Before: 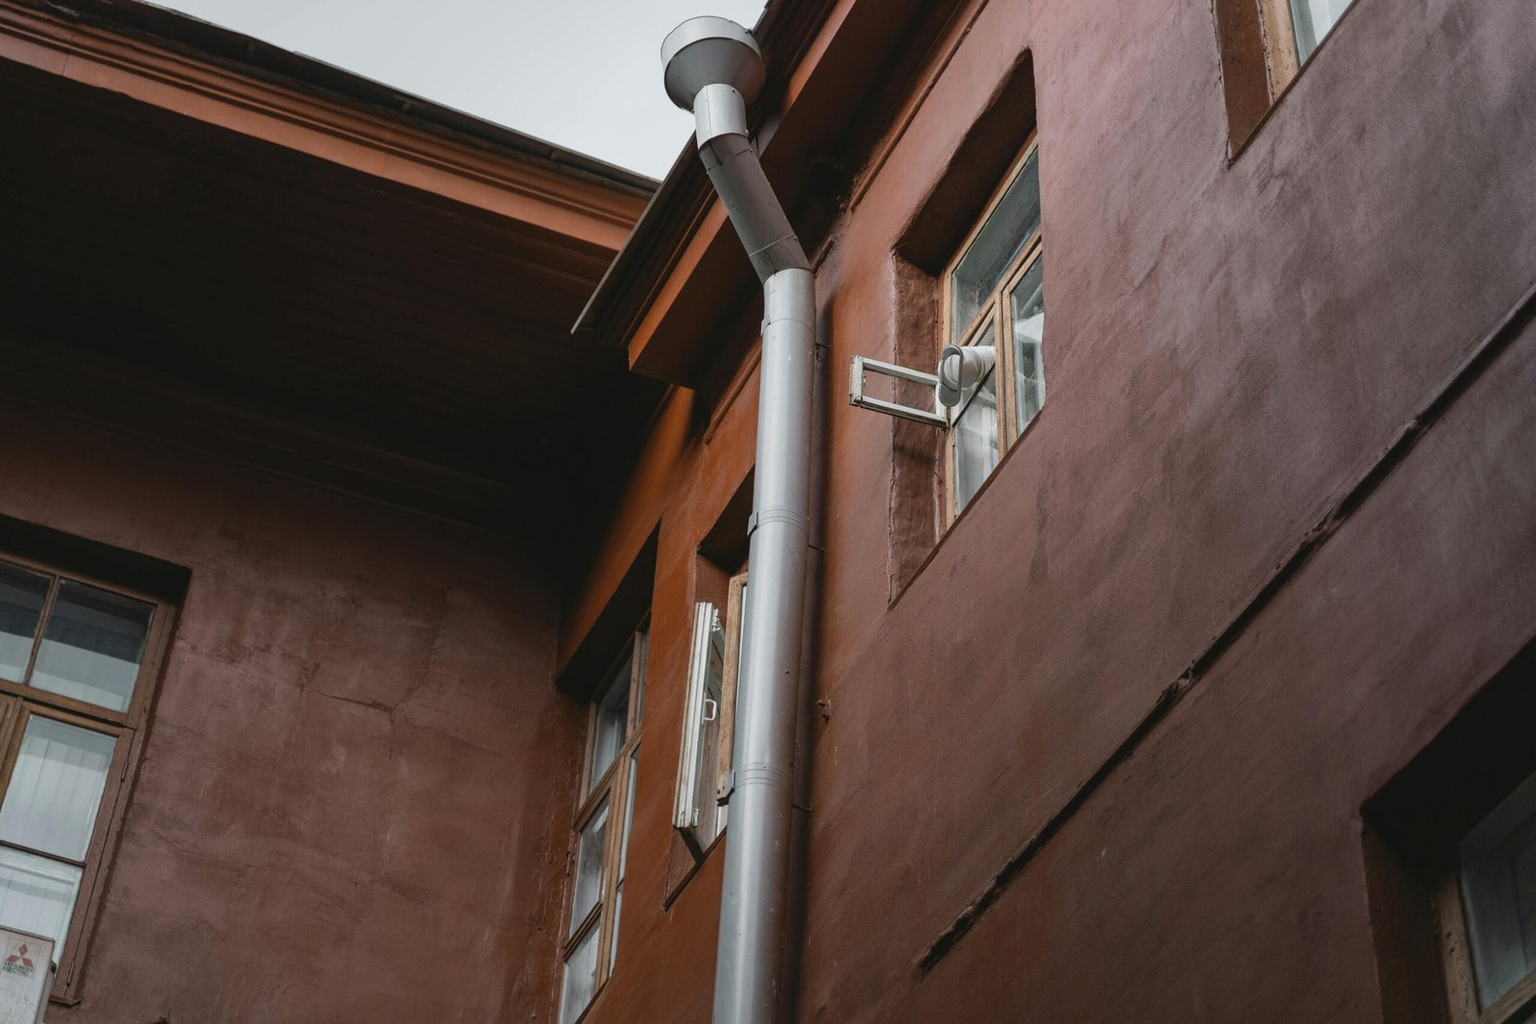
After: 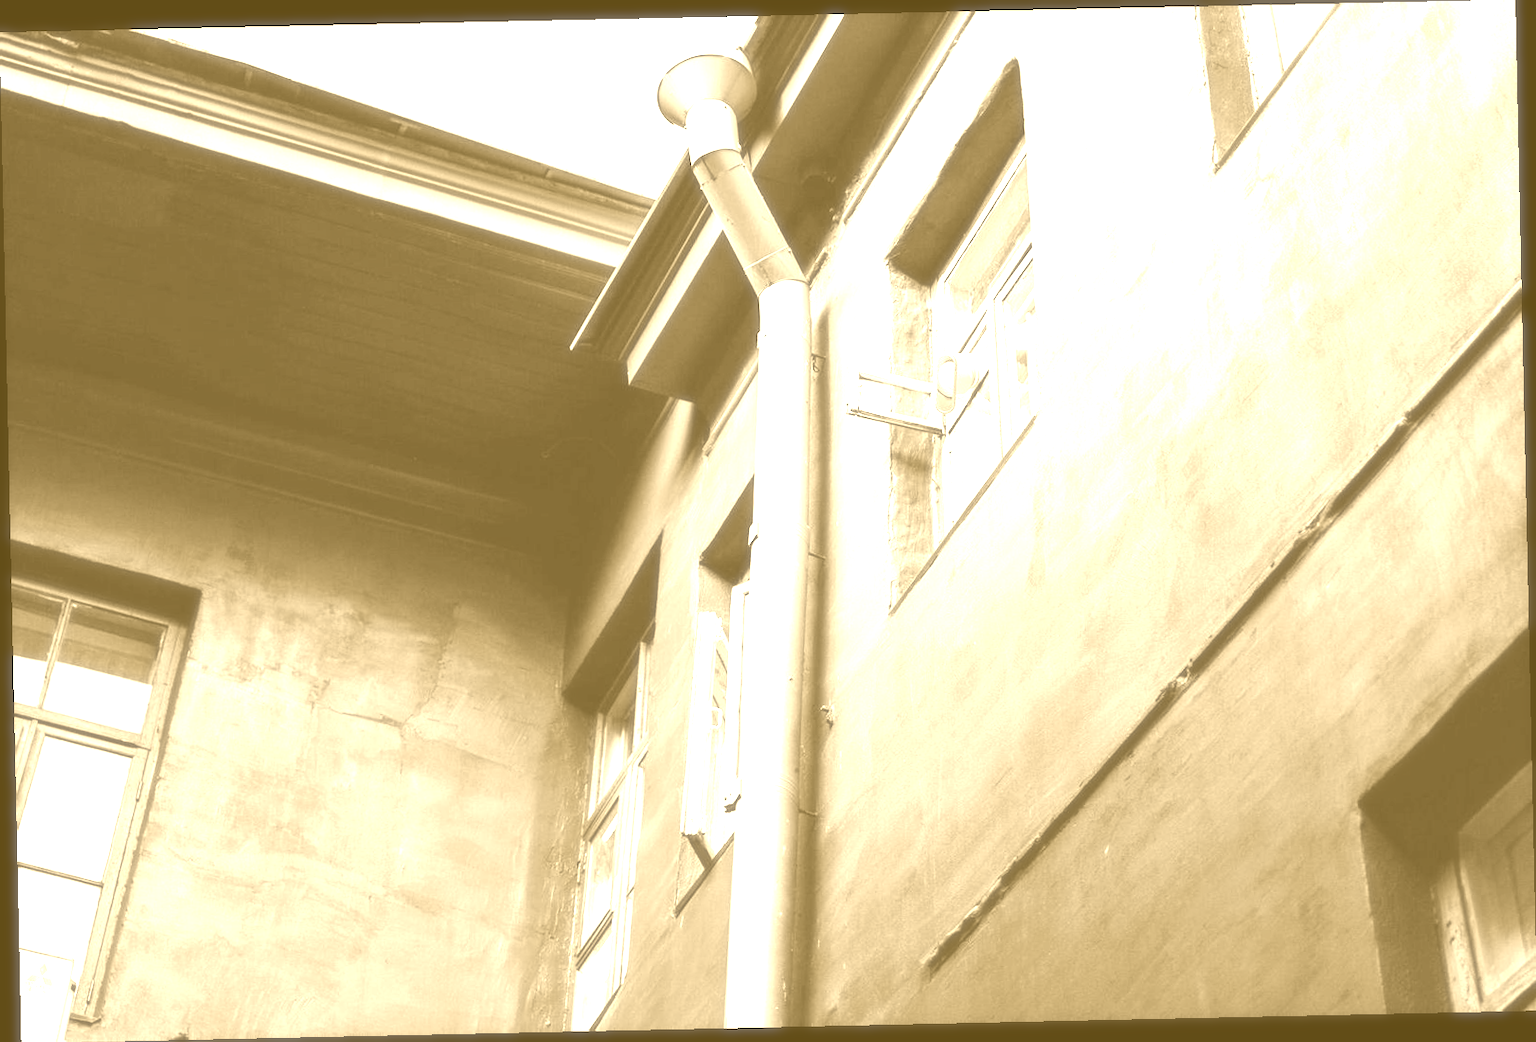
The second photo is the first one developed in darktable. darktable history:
colorize: hue 36°, source mix 100%
rotate and perspective: rotation -1.24°, automatic cropping off
tone curve: curves: ch0 [(0, 0) (0.003, 0.028) (0.011, 0.028) (0.025, 0.026) (0.044, 0.036) (0.069, 0.06) (0.1, 0.101) (0.136, 0.15) (0.177, 0.203) (0.224, 0.271) (0.277, 0.345) (0.335, 0.422) (0.399, 0.515) (0.468, 0.611) (0.543, 0.716) (0.623, 0.826) (0.709, 0.942) (0.801, 0.992) (0.898, 1) (1, 1)], preserve colors none
exposure: black level correction 0, exposure 1.5 EV, compensate exposure bias true, compensate highlight preservation false
soften: size 19.52%, mix 20.32%
